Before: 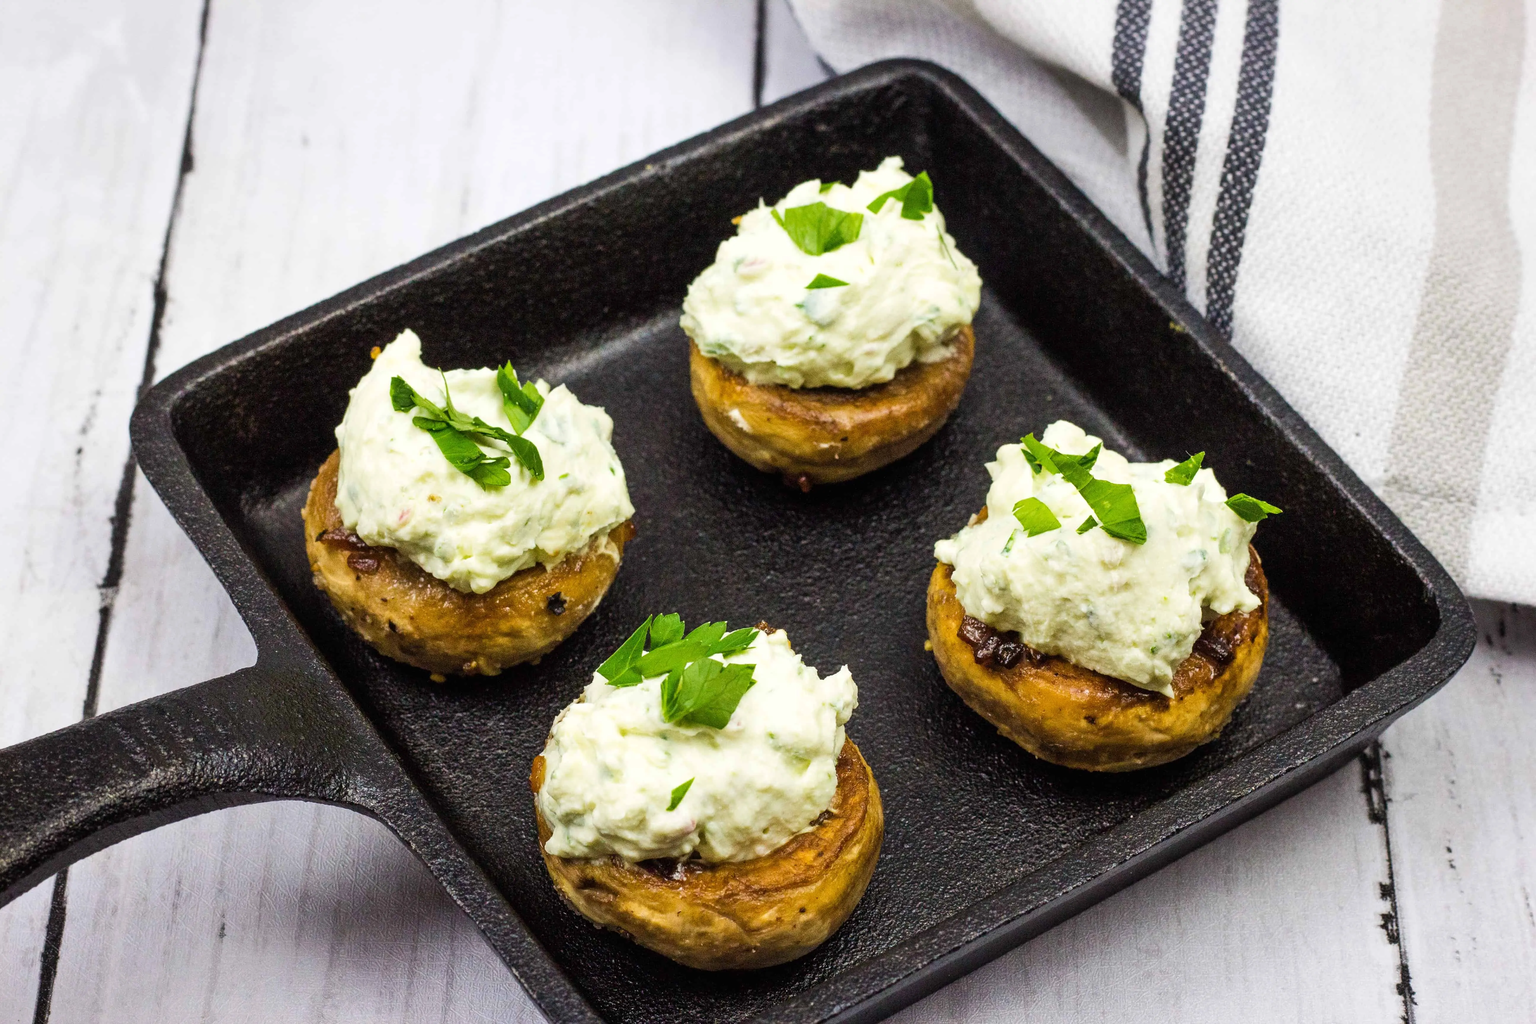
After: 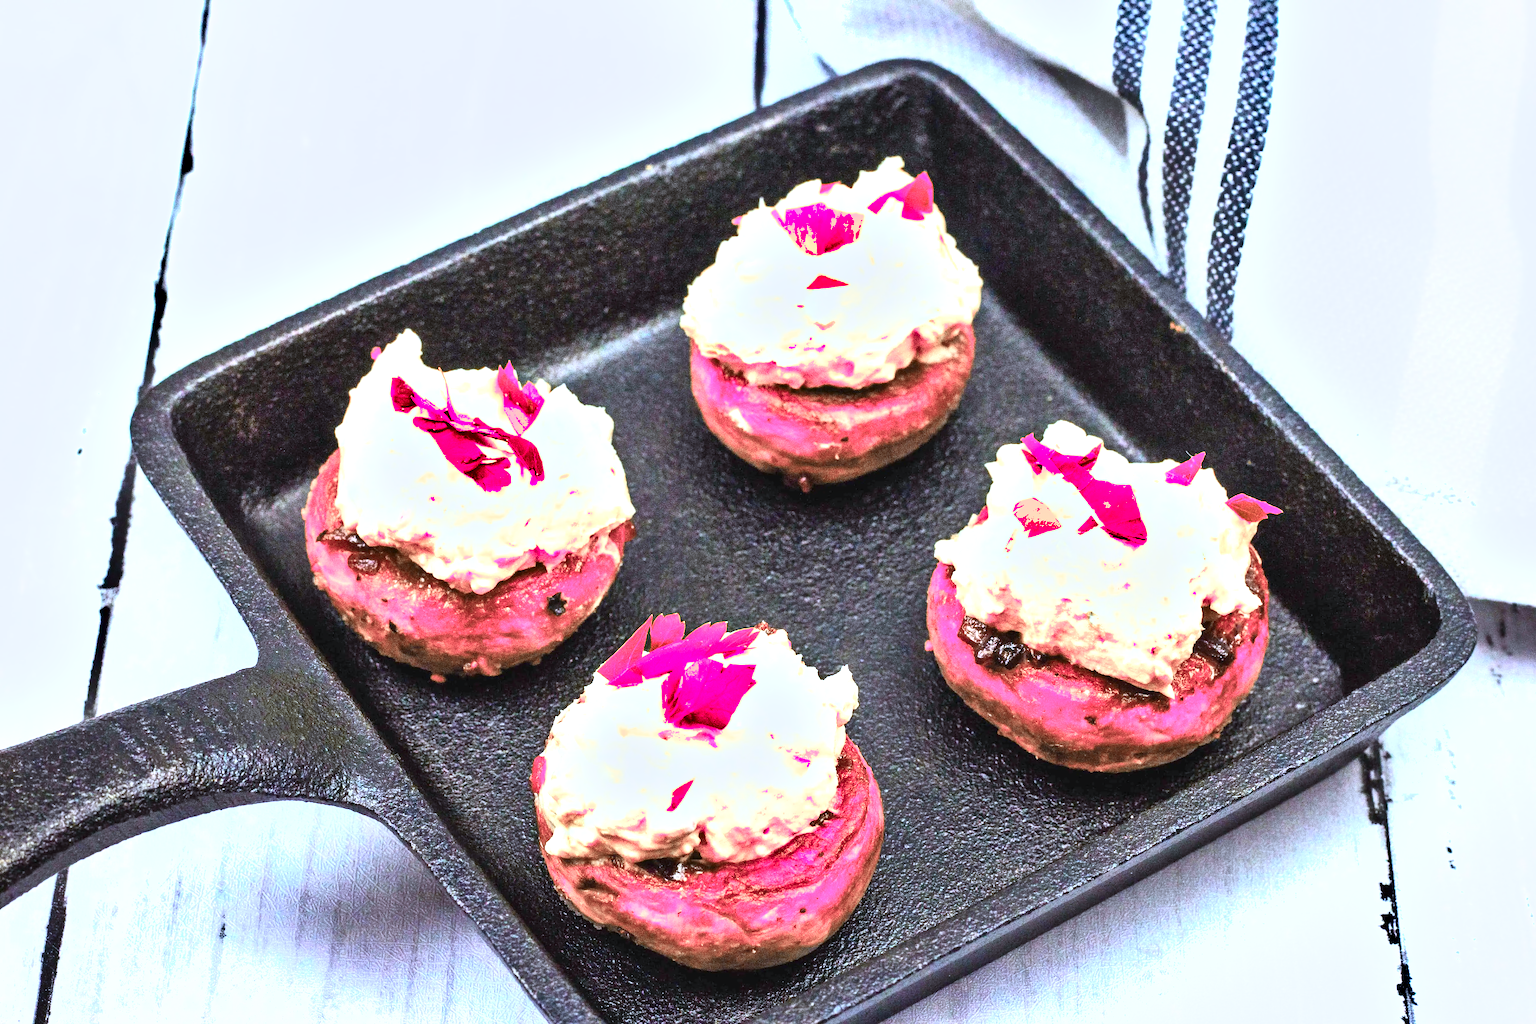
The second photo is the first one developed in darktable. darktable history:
white balance: red 0.926, green 1.003, blue 1.133
contrast brightness saturation: contrast 0.2, brightness 0.16, saturation 0.22
color zones: curves: ch2 [(0, 0.488) (0.143, 0.417) (0.286, 0.212) (0.429, 0.179) (0.571, 0.154) (0.714, 0.415) (0.857, 0.495) (1, 0.488)]
exposure: black level correction 0, exposure 1.2 EV, compensate highlight preservation false
color calibration: illuminant same as pipeline (D50), x 0.346, y 0.359, temperature 5002.42 K
shadows and highlights: shadows color adjustment 97.66%, soften with gaussian
